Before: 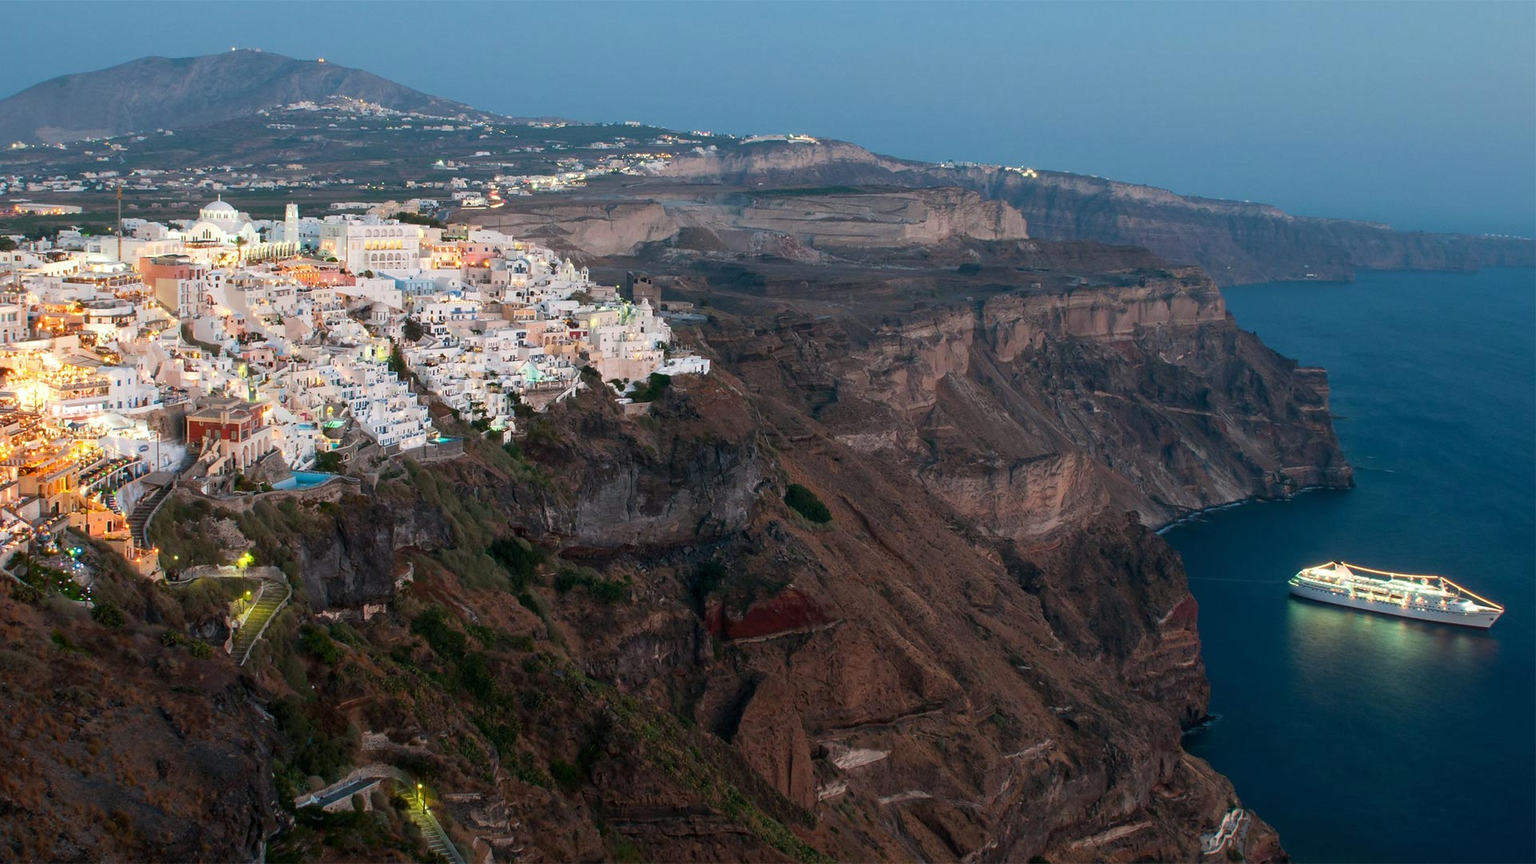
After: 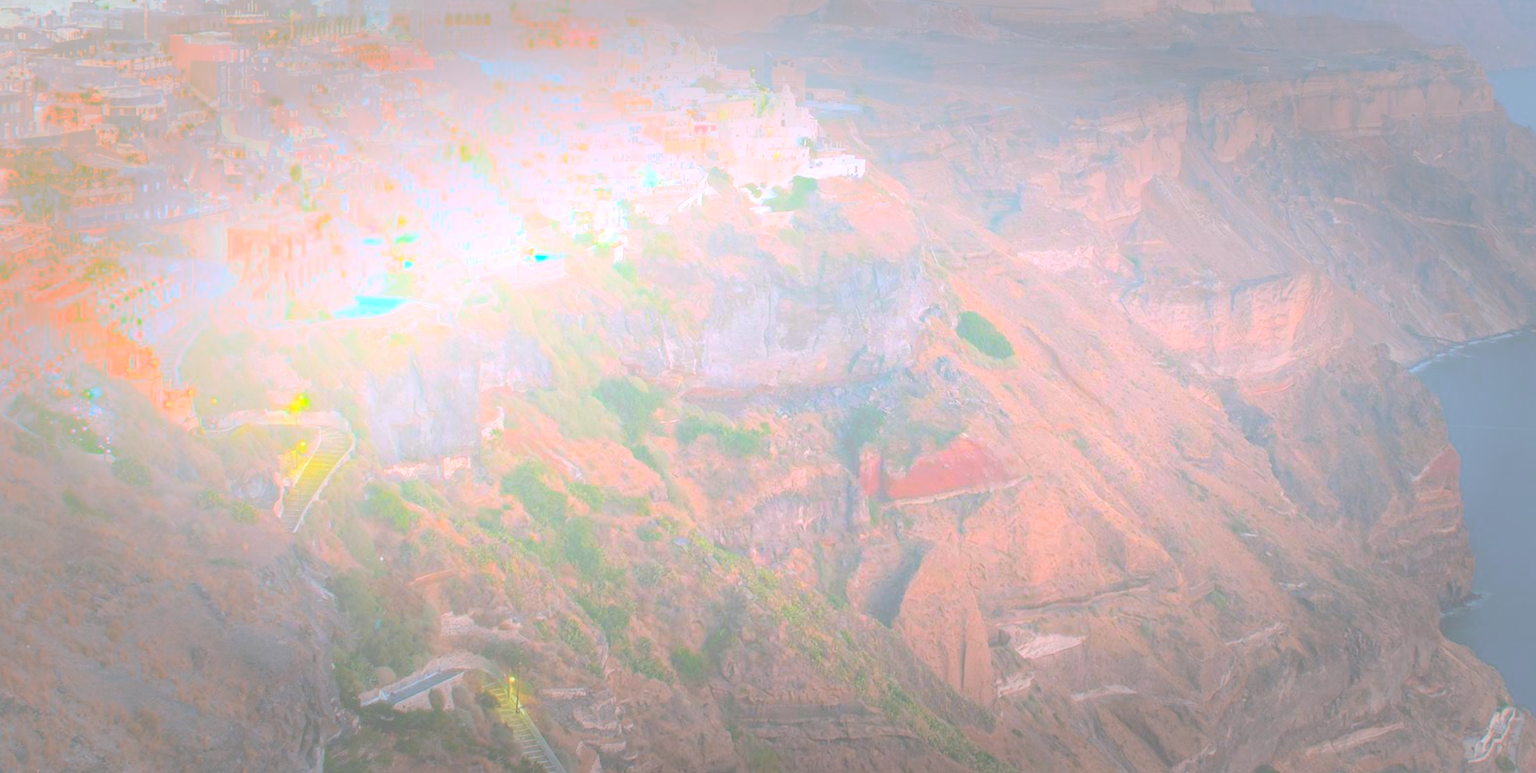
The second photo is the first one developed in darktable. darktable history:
graduated density: on, module defaults
white balance: red 1.05, blue 1.072
bloom: size 70%, threshold 25%, strength 70%
contrast brightness saturation: brightness 0.09, saturation 0.19
crop: top 26.531%, right 17.959%
exposure: black level correction 0, exposure 1.45 EV, compensate exposure bias true, compensate highlight preservation false
vignetting: fall-off start 48.41%, automatic ratio true, width/height ratio 1.29, unbound false
